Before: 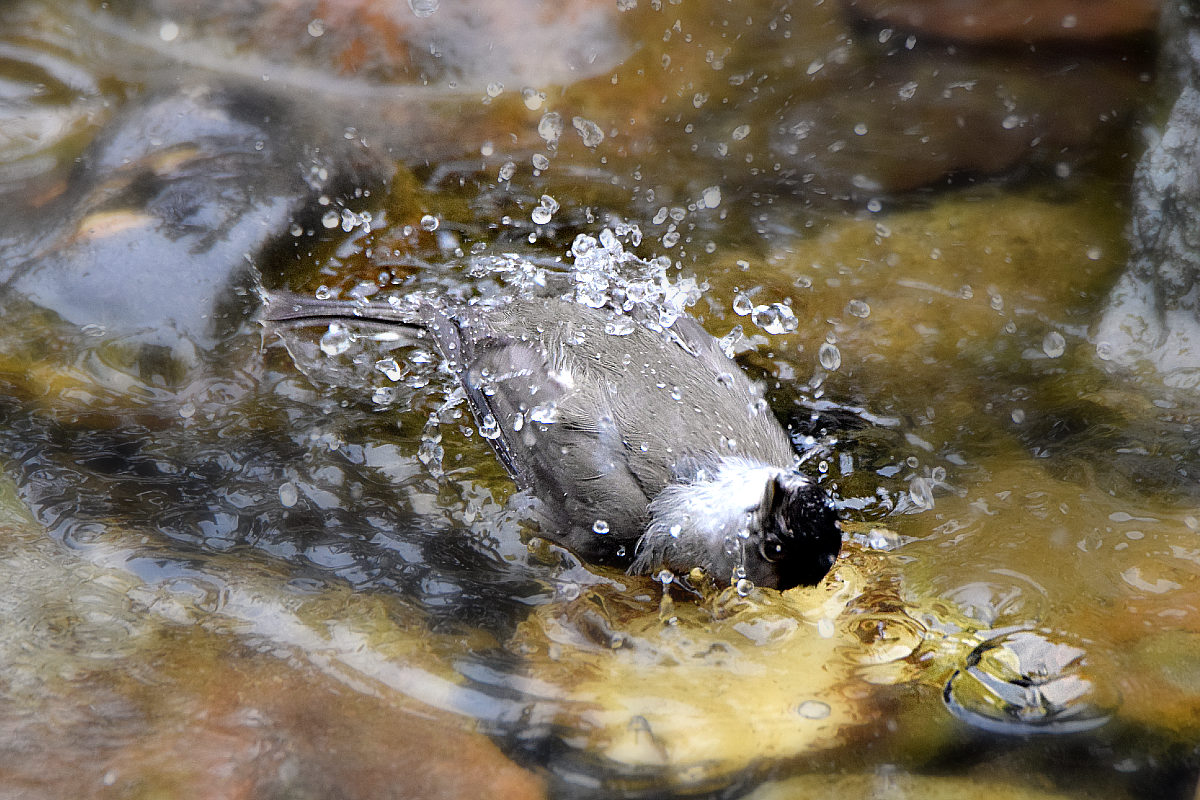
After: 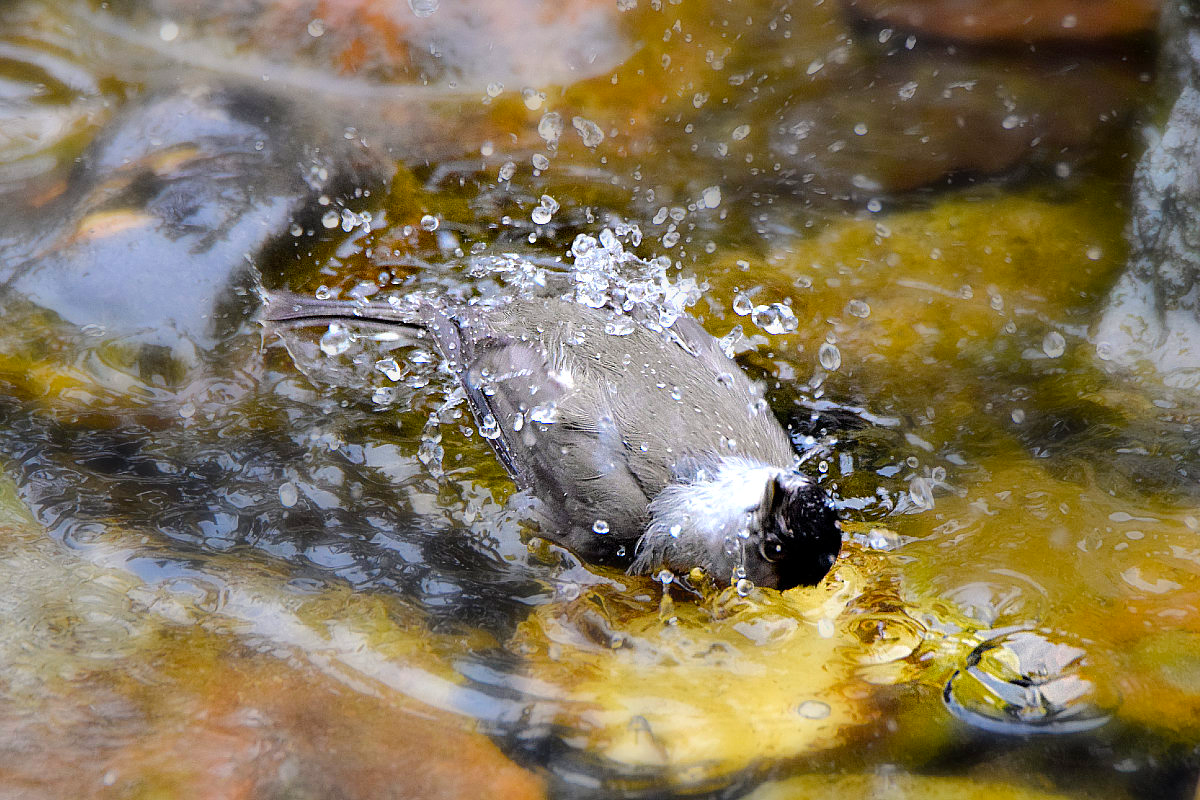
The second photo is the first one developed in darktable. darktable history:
color balance rgb: perceptual saturation grading › global saturation 25%, perceptual brilliance grading › mid-tones 10%, perceptual brilliance grading › shadows 15%, global vibrance 20%
